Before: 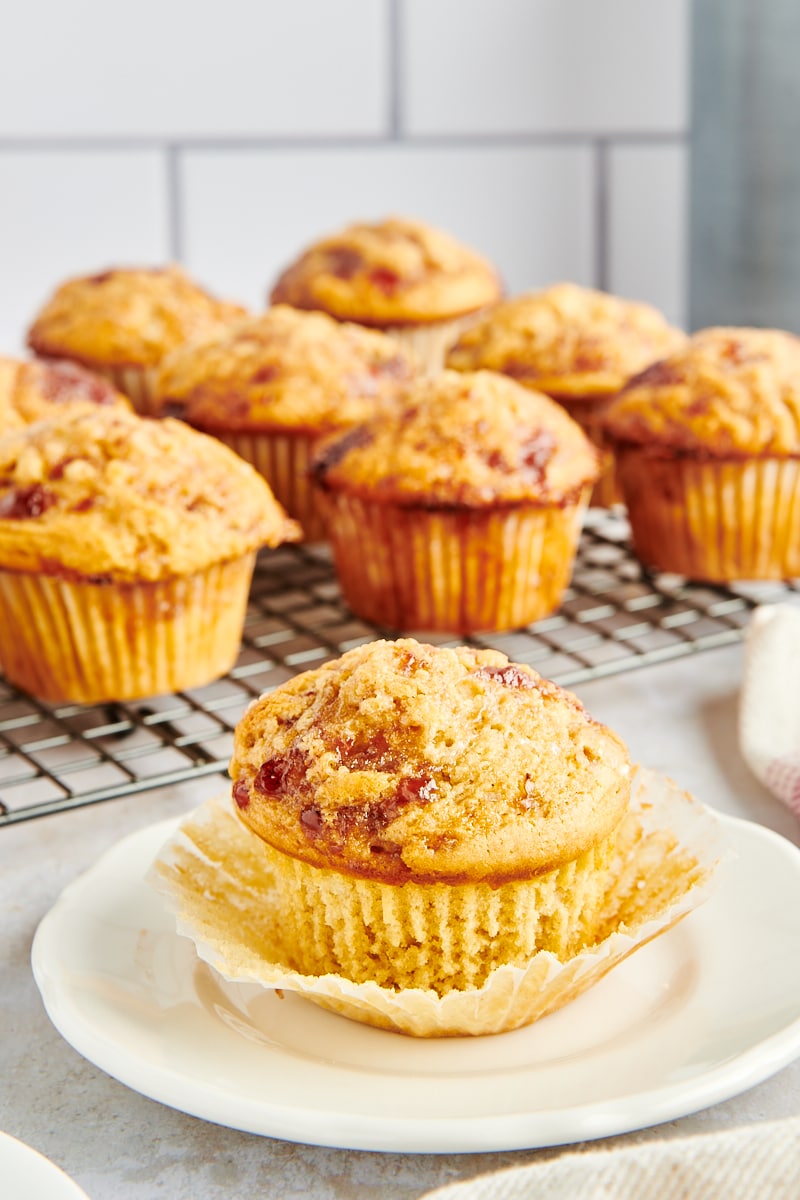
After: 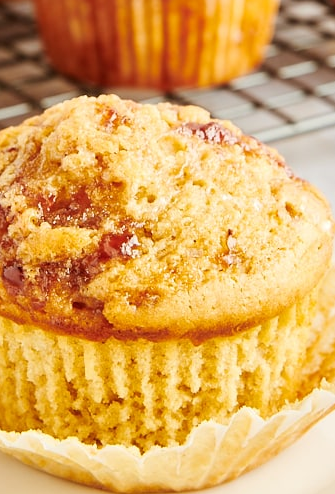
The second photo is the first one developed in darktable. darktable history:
crop: left 37.331%, top 45.34%, right 20.729%, bottom 13.449%
